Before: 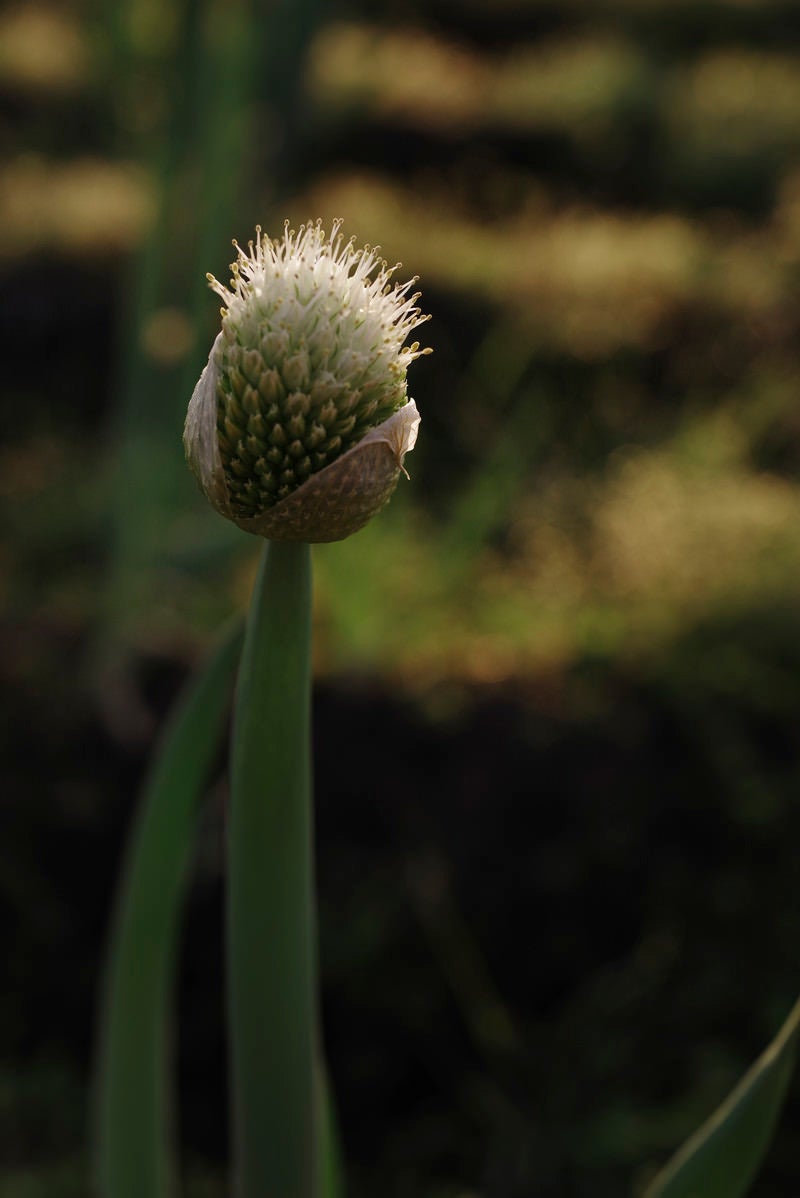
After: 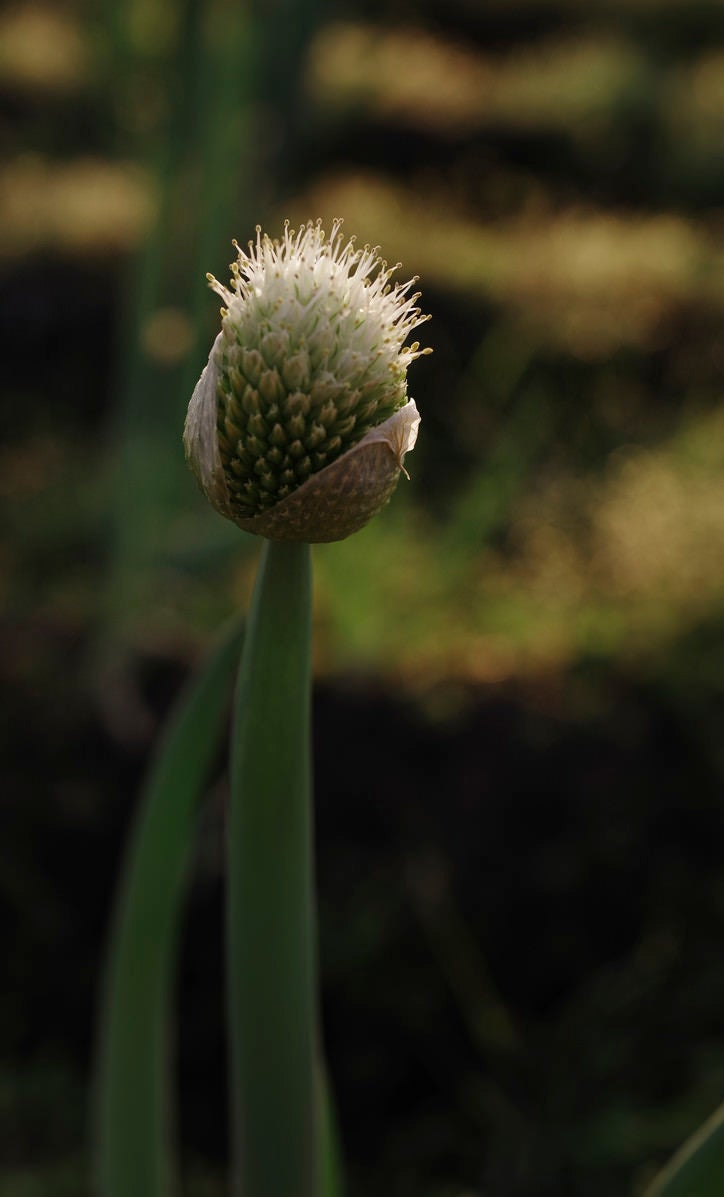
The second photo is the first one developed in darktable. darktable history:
crop: right 9.48%, bottom 0.027%
